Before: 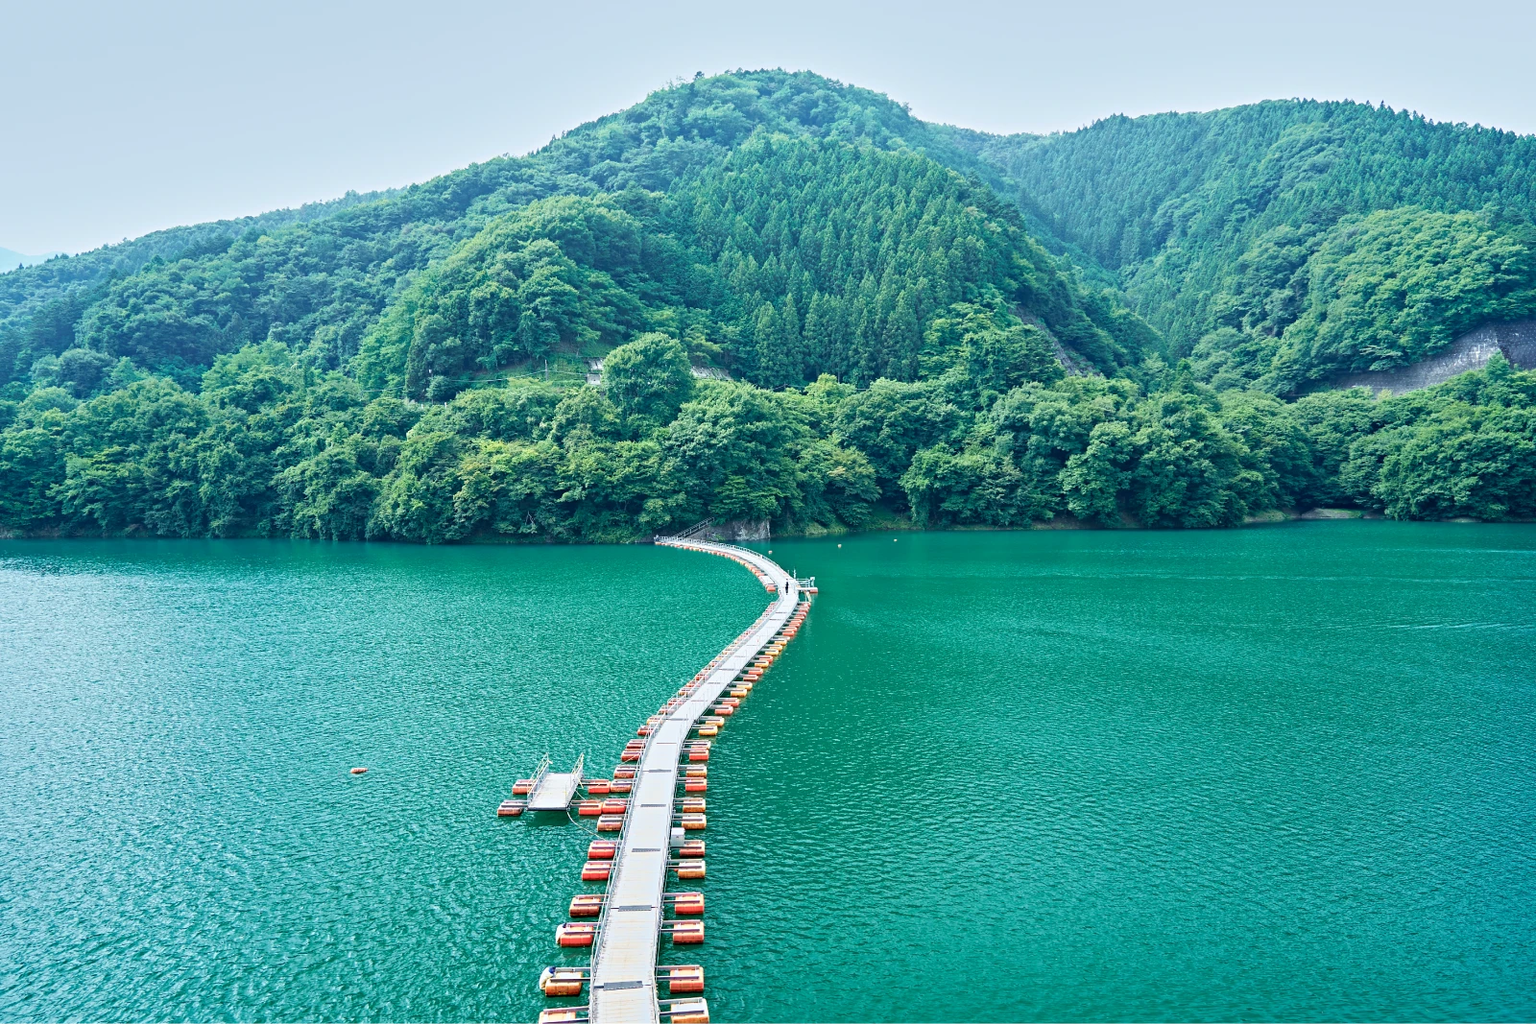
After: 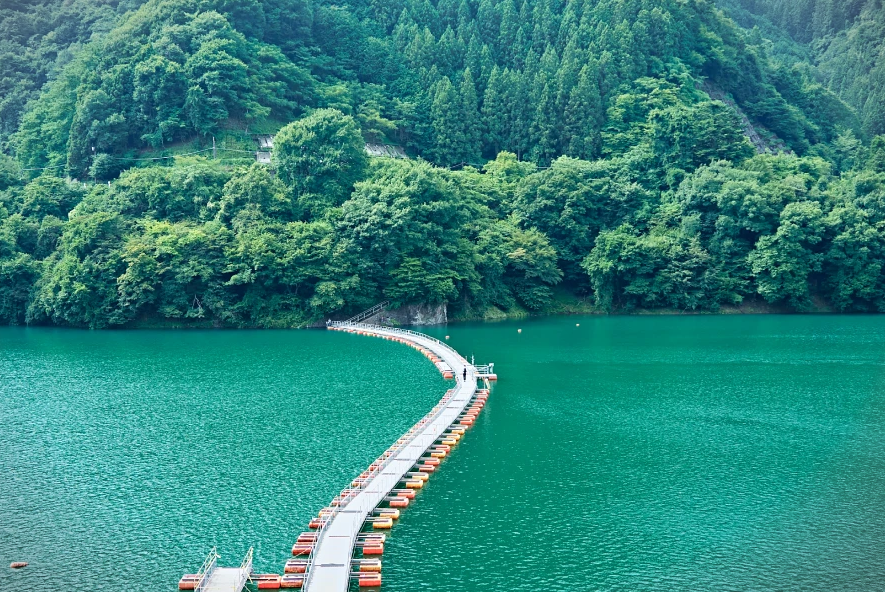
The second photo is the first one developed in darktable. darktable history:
crop and rotate: left 22.205%, top 22.318%, right 22.447%, bottom 22.161%
vignetting: fall-off start 99.98%, width/height ratio 1.31, unbound false
